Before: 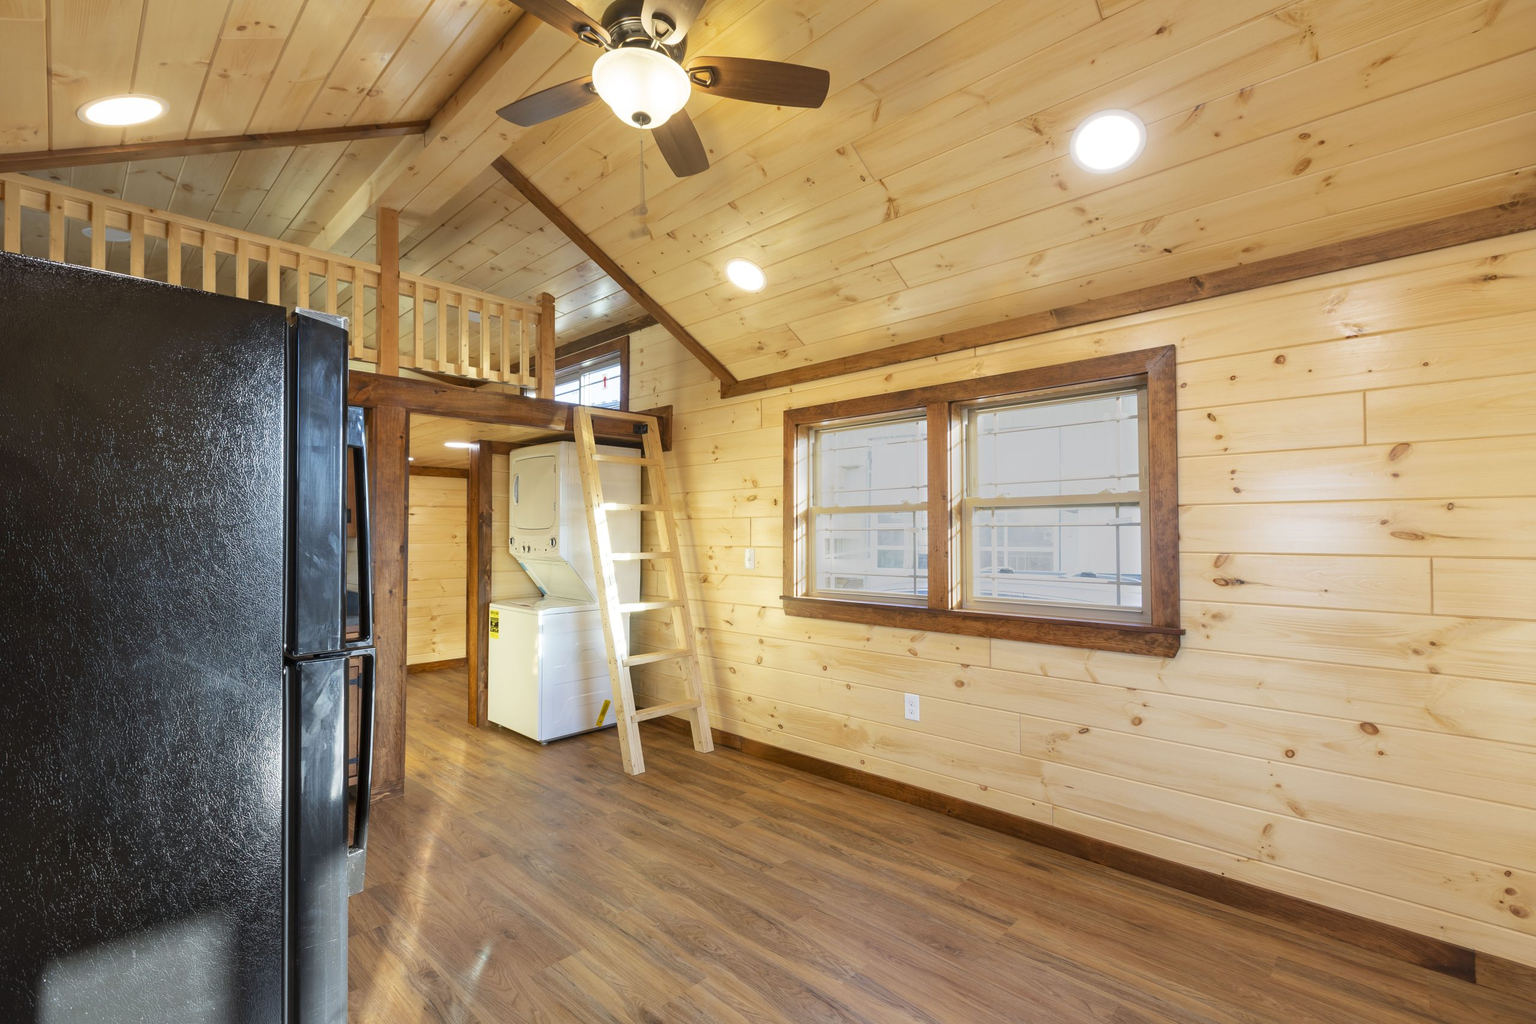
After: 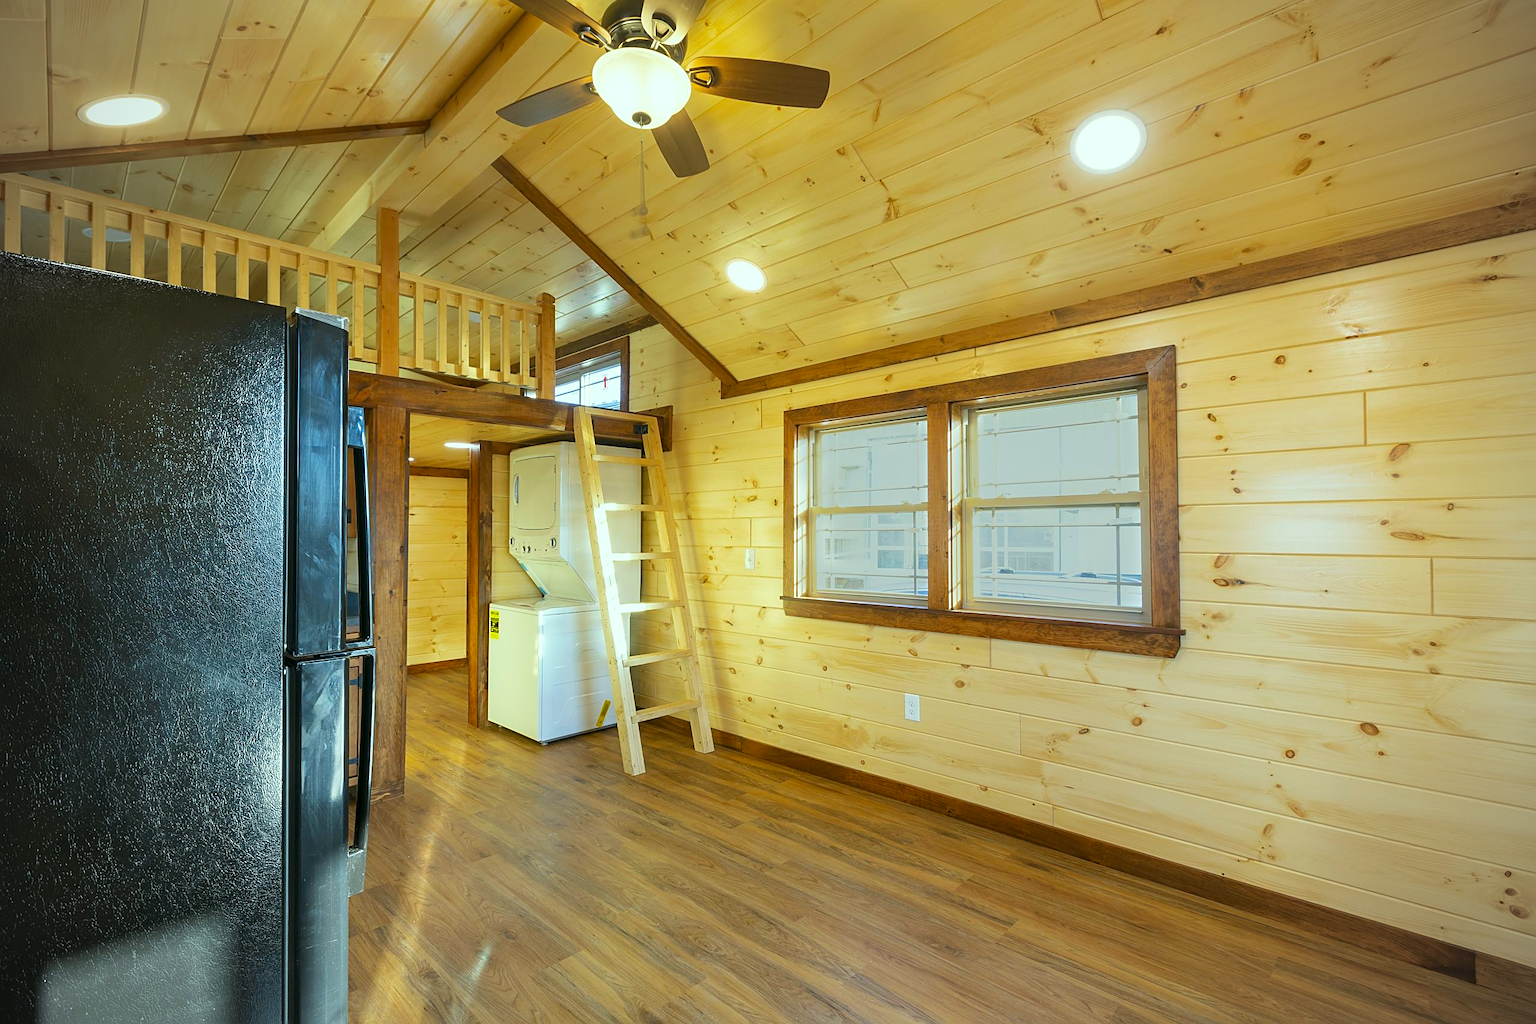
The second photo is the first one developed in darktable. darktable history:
sharpen: on, module defaults
color correction: highlights a* -7.33, highlights b* 1.26, shadows a* -3.55, saturation 1.4
vignetting: on, module defaults
